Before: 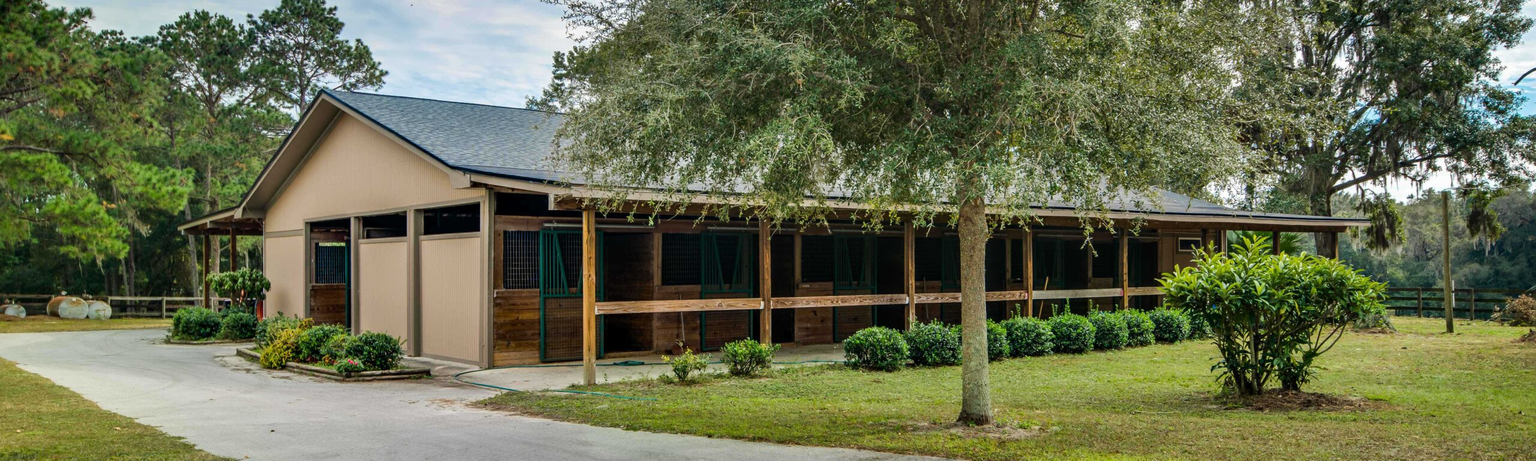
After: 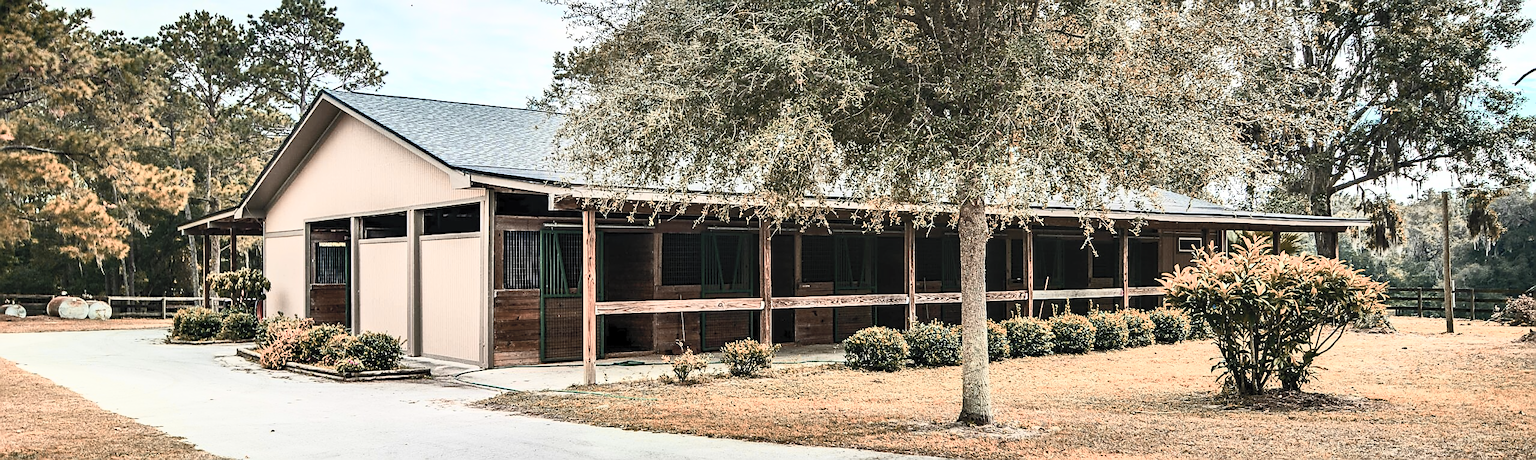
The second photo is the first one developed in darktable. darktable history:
sharpen: radius 1.4, amount 1.25, threshold 0.7
color zones: curves: ch2 [(0, 0.488) (0.143, 0.417) (0.286, 0.212) (0.429, 0.179) (0.571, 0.154) (0.714, 0.415) (0.857, 0.495) (1, 0.488)]
contrast brightness saturation: contrast 0.57, brightness 0.57, saturation -0.34
color balance rgb: saturation formula JzAzBz (2021)
